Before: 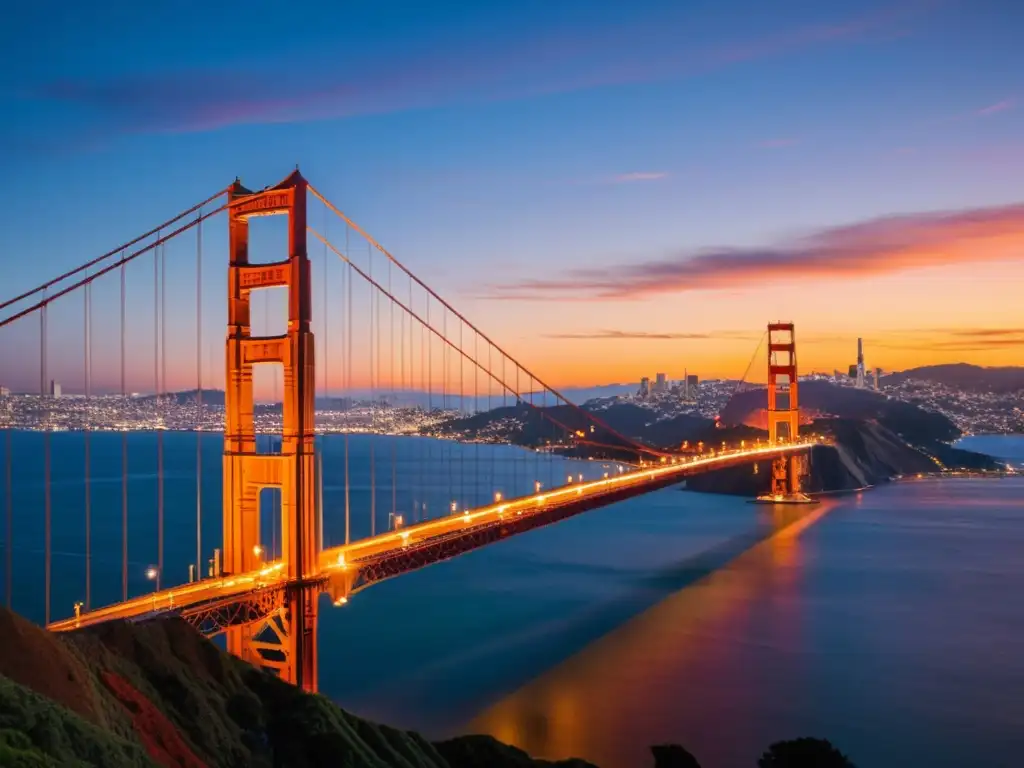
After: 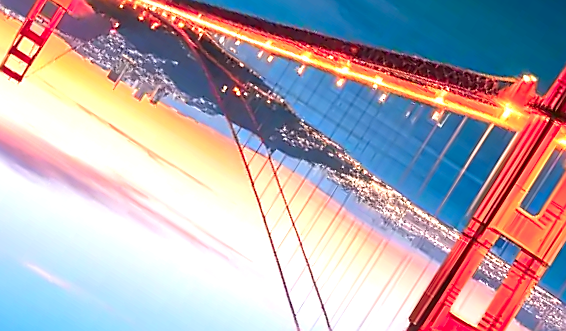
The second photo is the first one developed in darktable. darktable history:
exposure: exposure 1.235 EV, compensate highlight preservation false
color zones: curves: ch1 [(0.263, 0.53) (0.376, 0.287) (0.487, 0.512) (0.748, 0.547) (1, 0.513)]; ch2 [(0.262, 0.45) (0.751, 0.477)]
crop and rotate: angle 147.46°, left 9.18%, top 15.615%, right 4.428%, bottom 17.081%
sharpen: radius 1.367, amount 1.264, threshold 0.797
